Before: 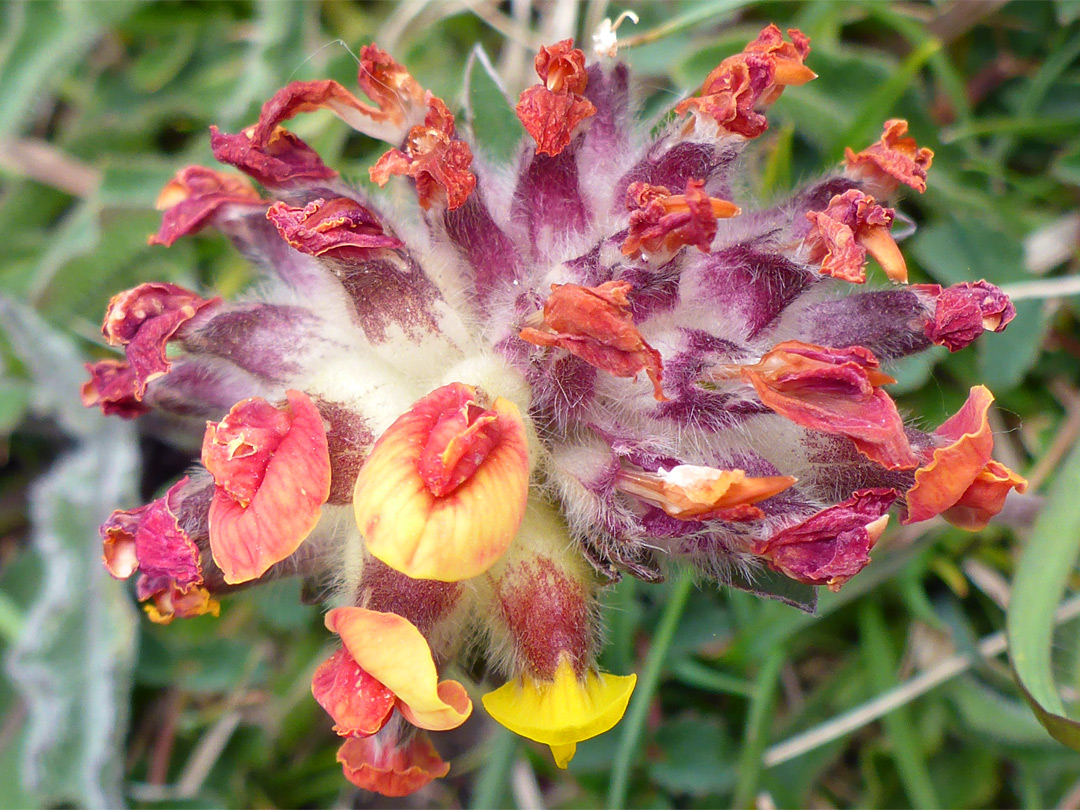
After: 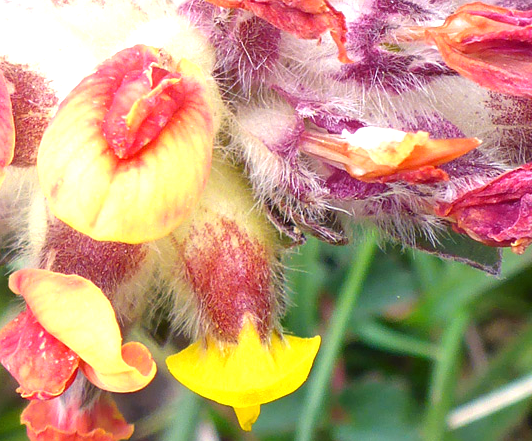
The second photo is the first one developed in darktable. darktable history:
exposure: black level correction 0, exposure 0.697 EV, compensate exposure bias true, compensate highlight preservation false
crop: left 29.345%, top 41.829%, right 21.284%, bottom 3.484%
